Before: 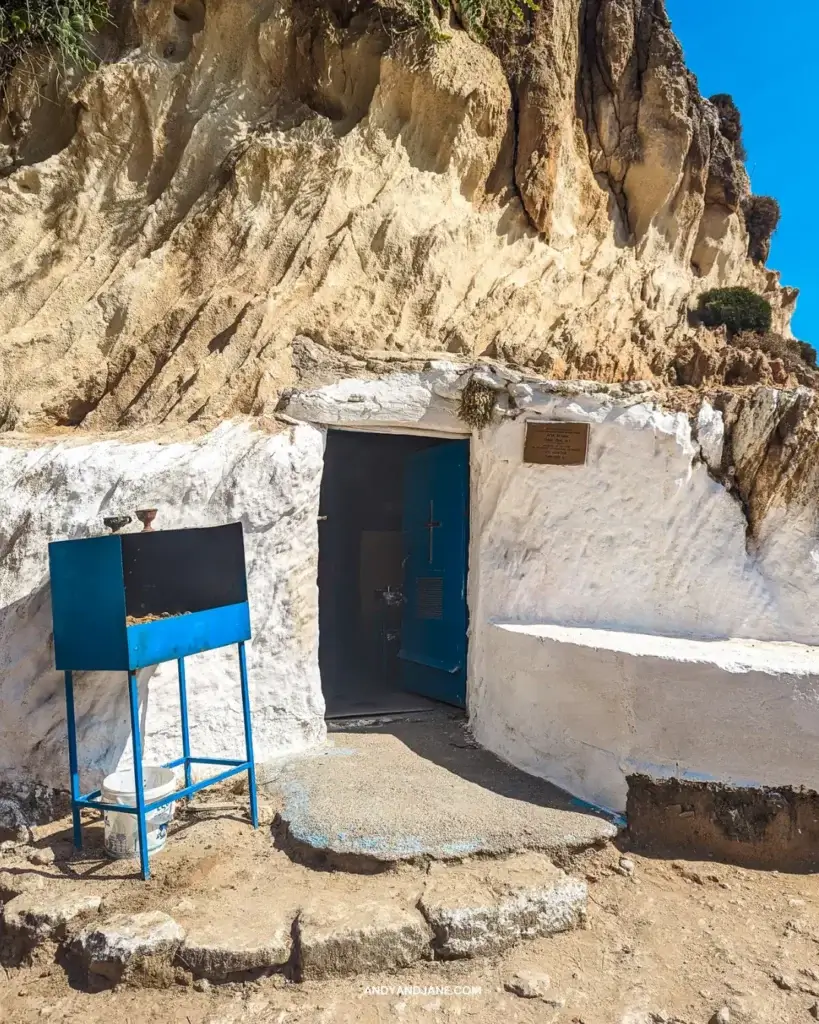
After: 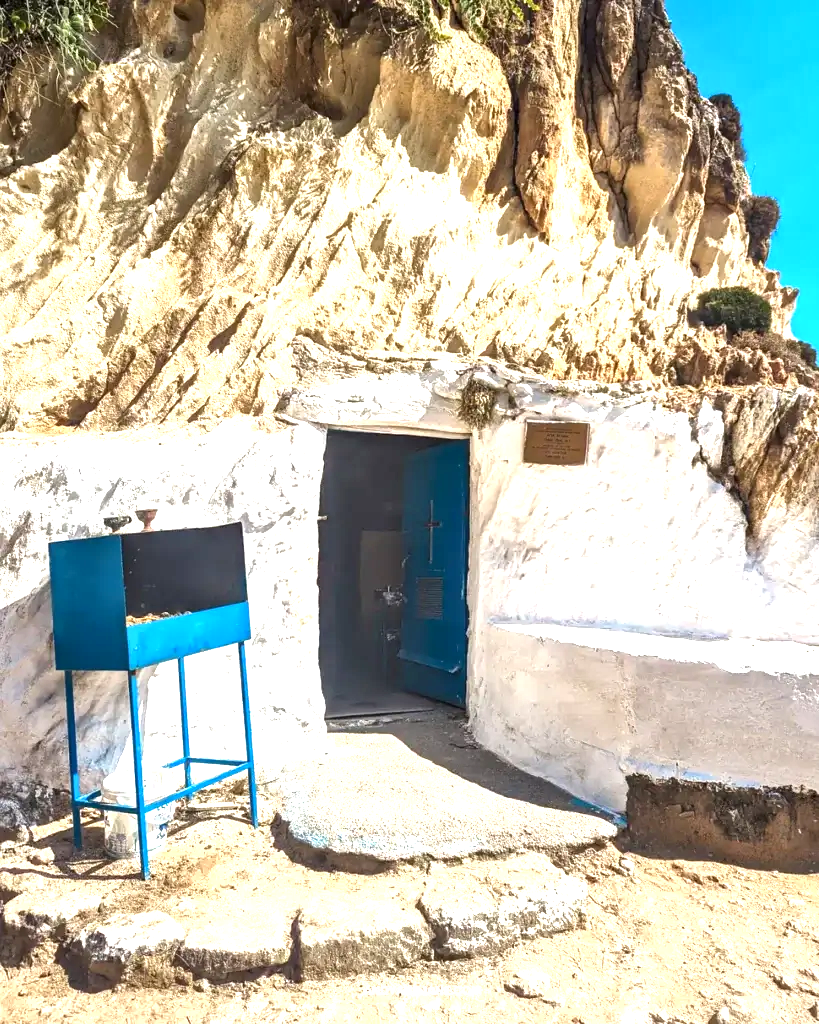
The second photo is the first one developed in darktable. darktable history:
exposure: black level correction 0, exposure 1.107 EV, compensate highlight preservation false
local contrast: mode bilateral grid, contrast 21, coarseness 50, detail 159%, midtone range 0.2
